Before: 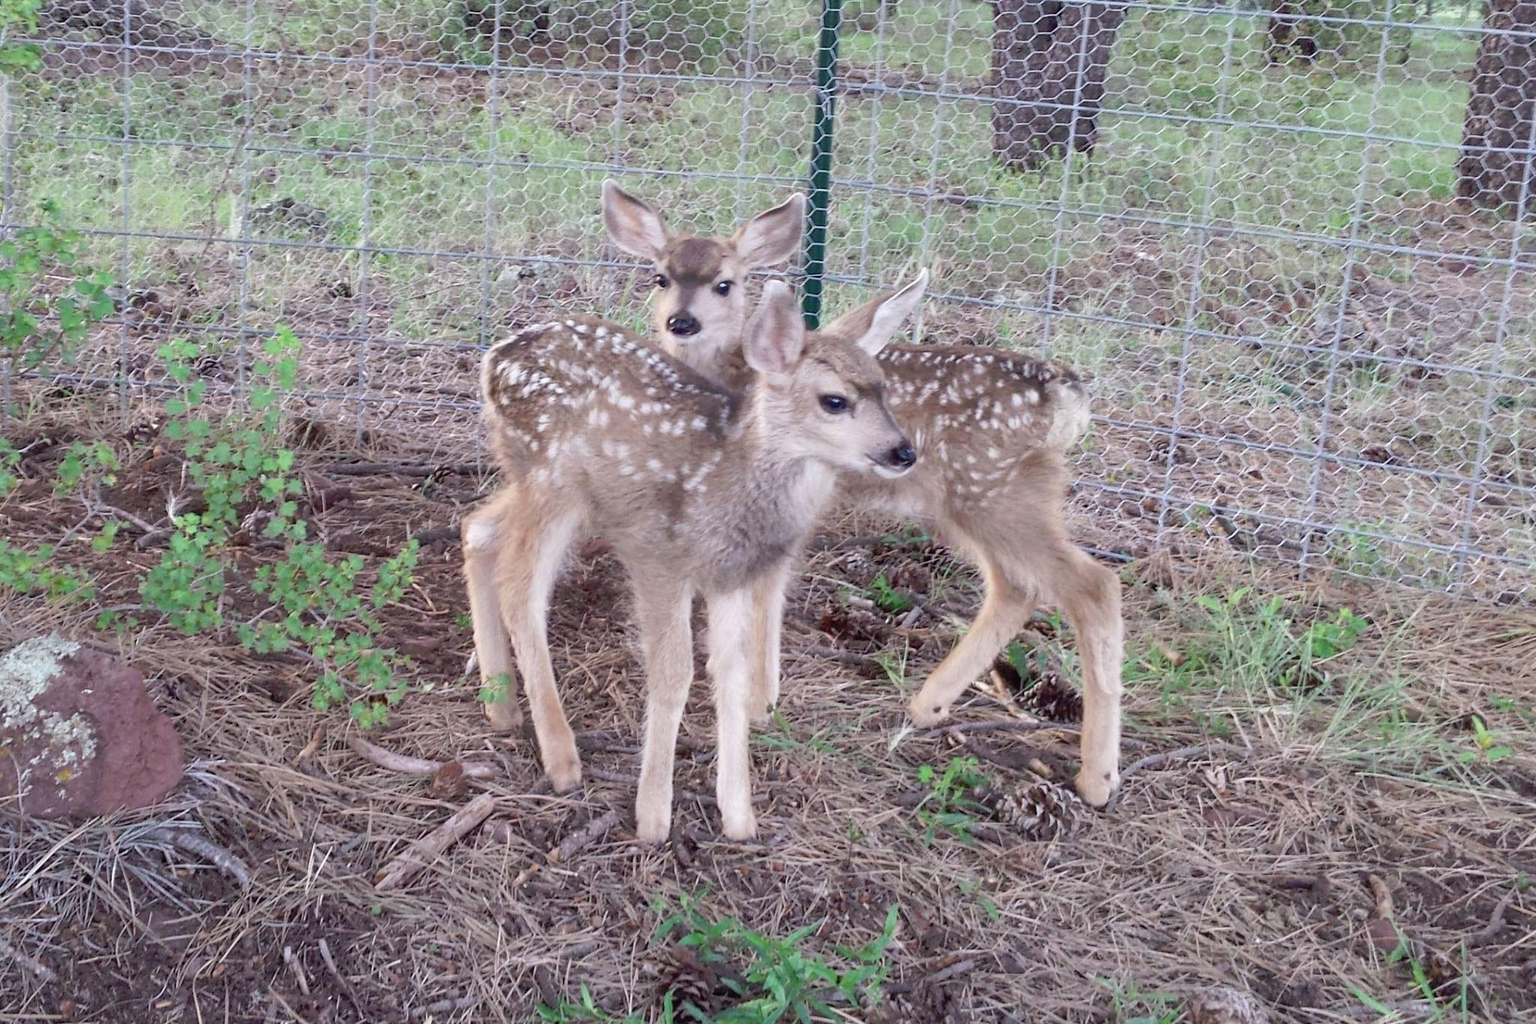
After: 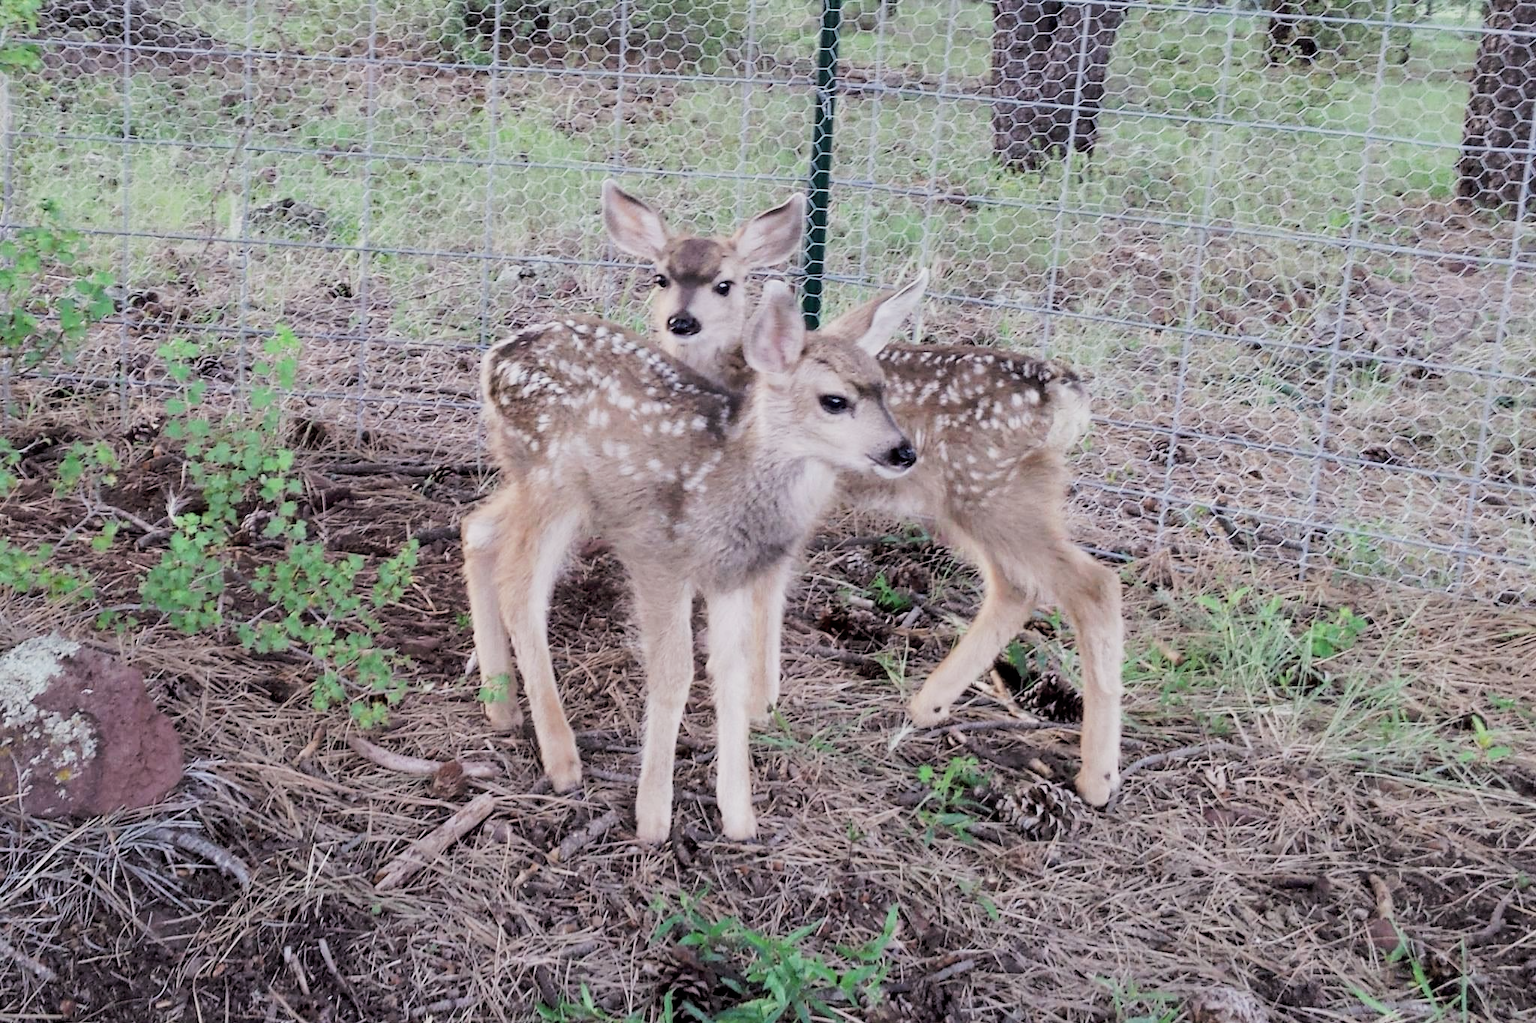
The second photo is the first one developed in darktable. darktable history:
filmic rgb: black relative exposure -5.09 EV, white relative exposure 3.98 EV, hardness 2.89, contrast 1.299, highlights saturation mix -31.12%, iterations of high-quality reconstruction 0
